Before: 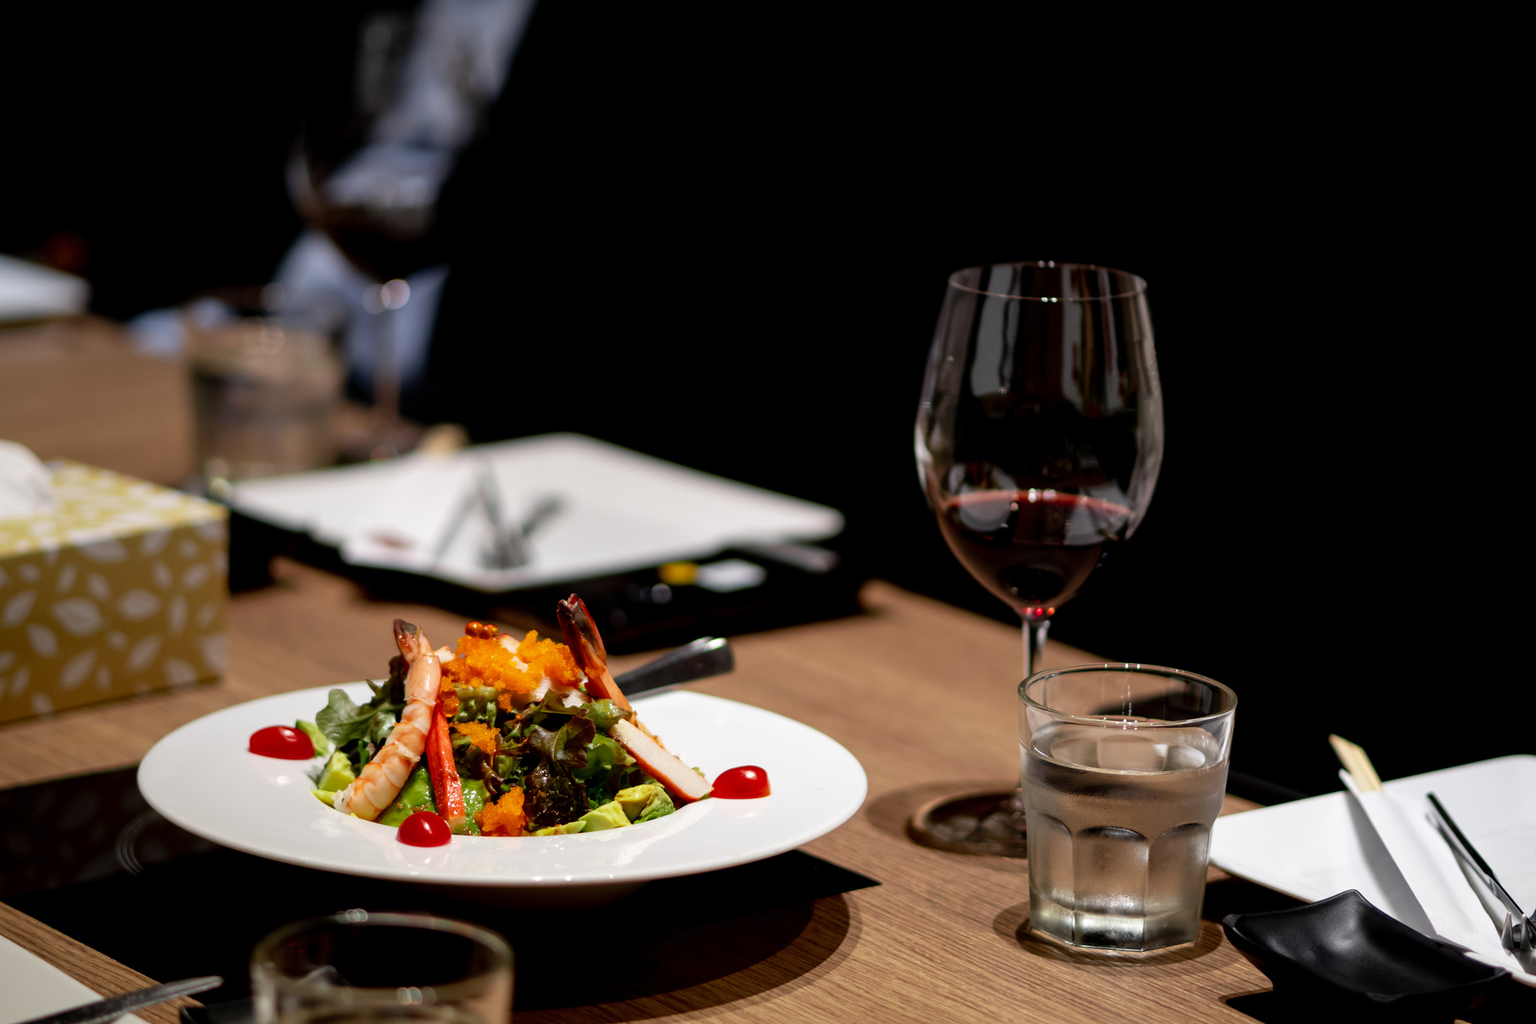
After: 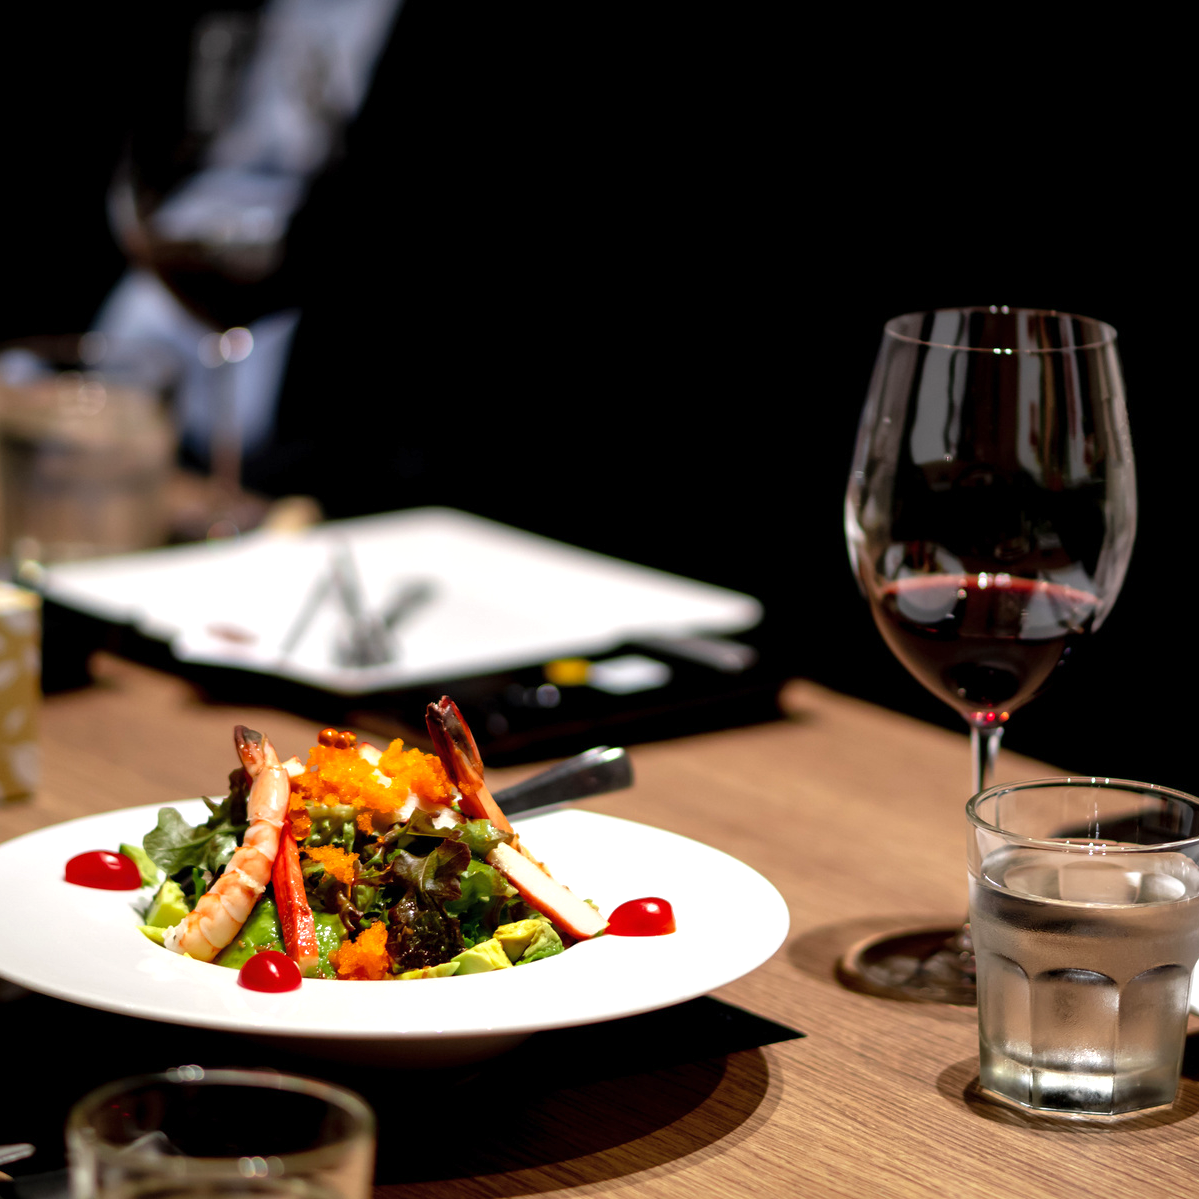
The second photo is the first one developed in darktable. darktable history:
shadows and highlights: shadows 25, highlights -25
exposure: exposure 0.556 EV, compensate highlight preservation false
crop and rotate: left 12.648%, right 20.685%
